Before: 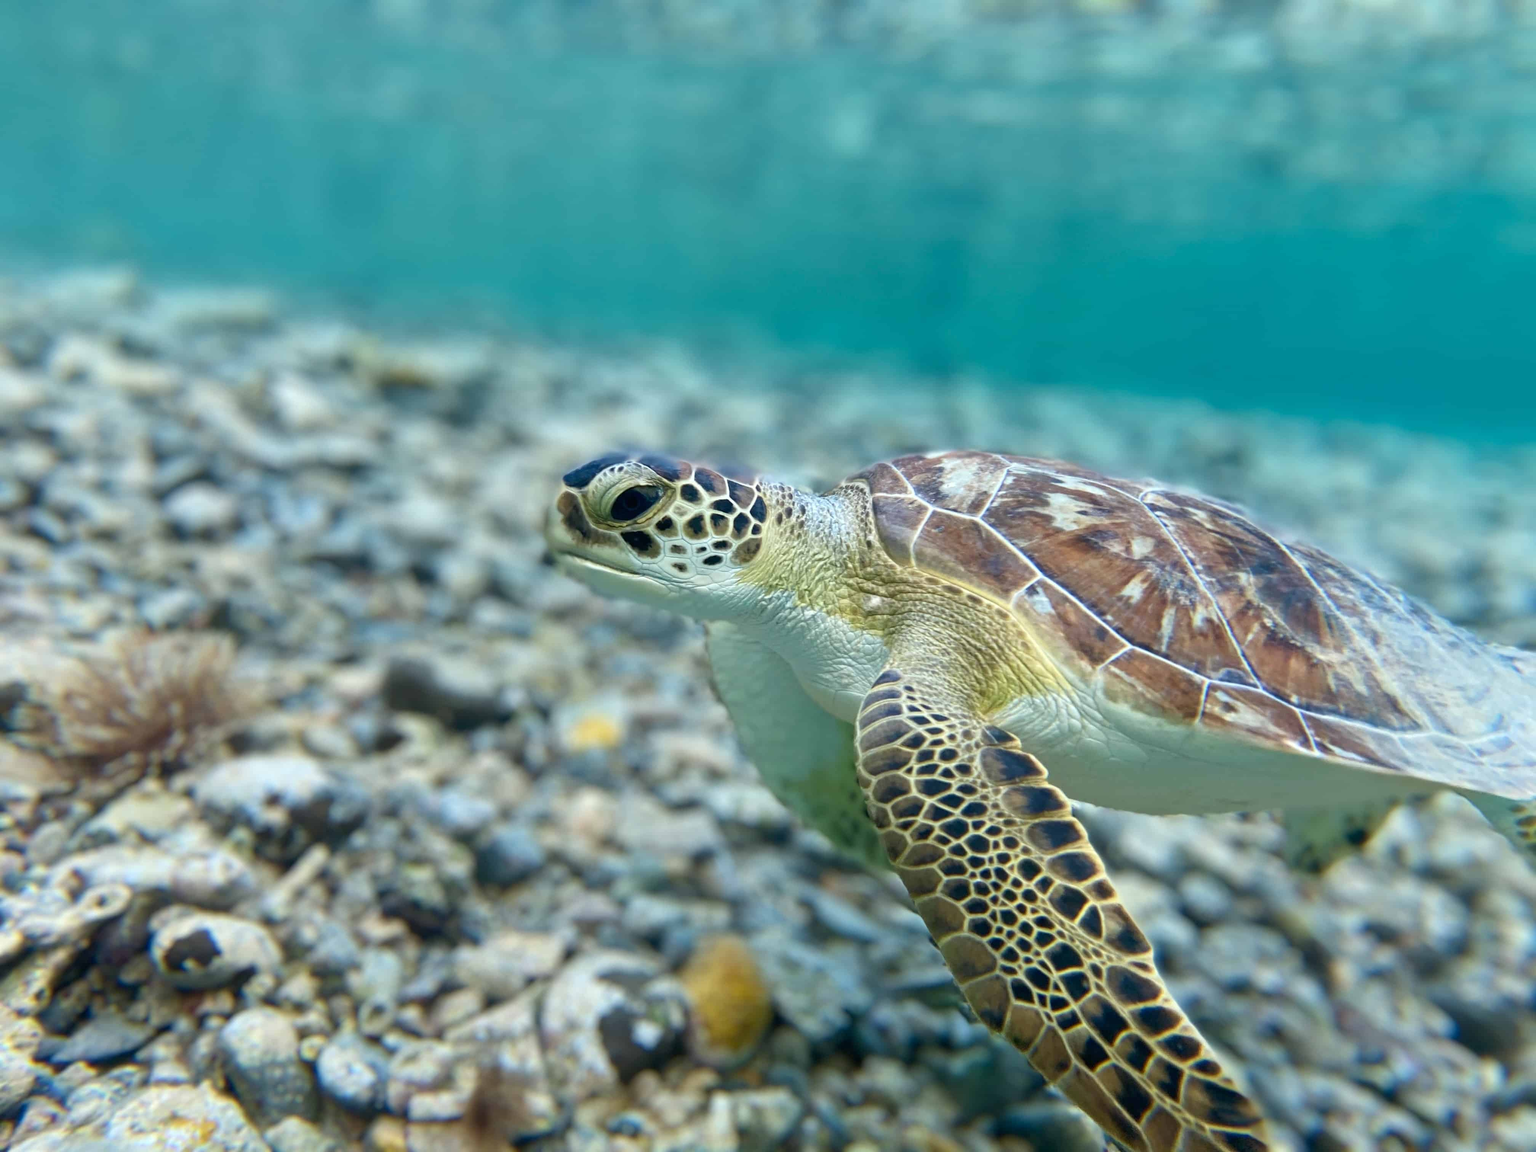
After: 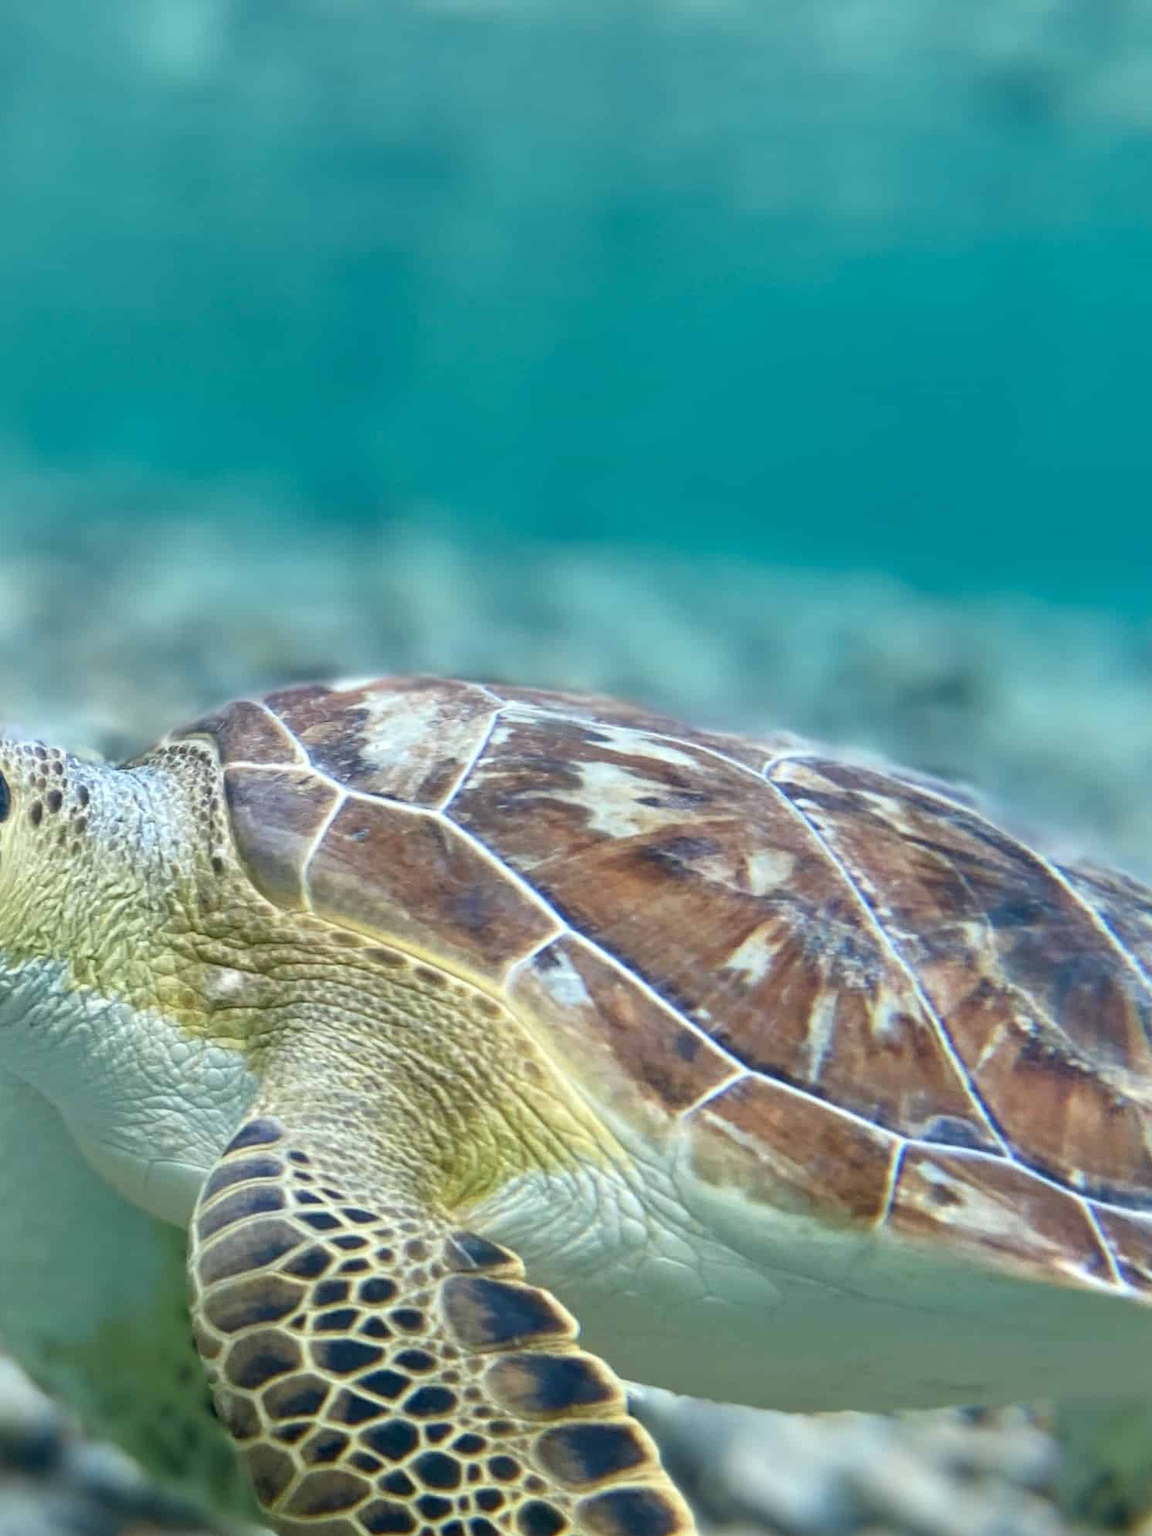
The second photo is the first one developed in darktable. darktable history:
crop and rotate: left 49.591%, top 10.126%, right 13.278%, bottom 23.892%
